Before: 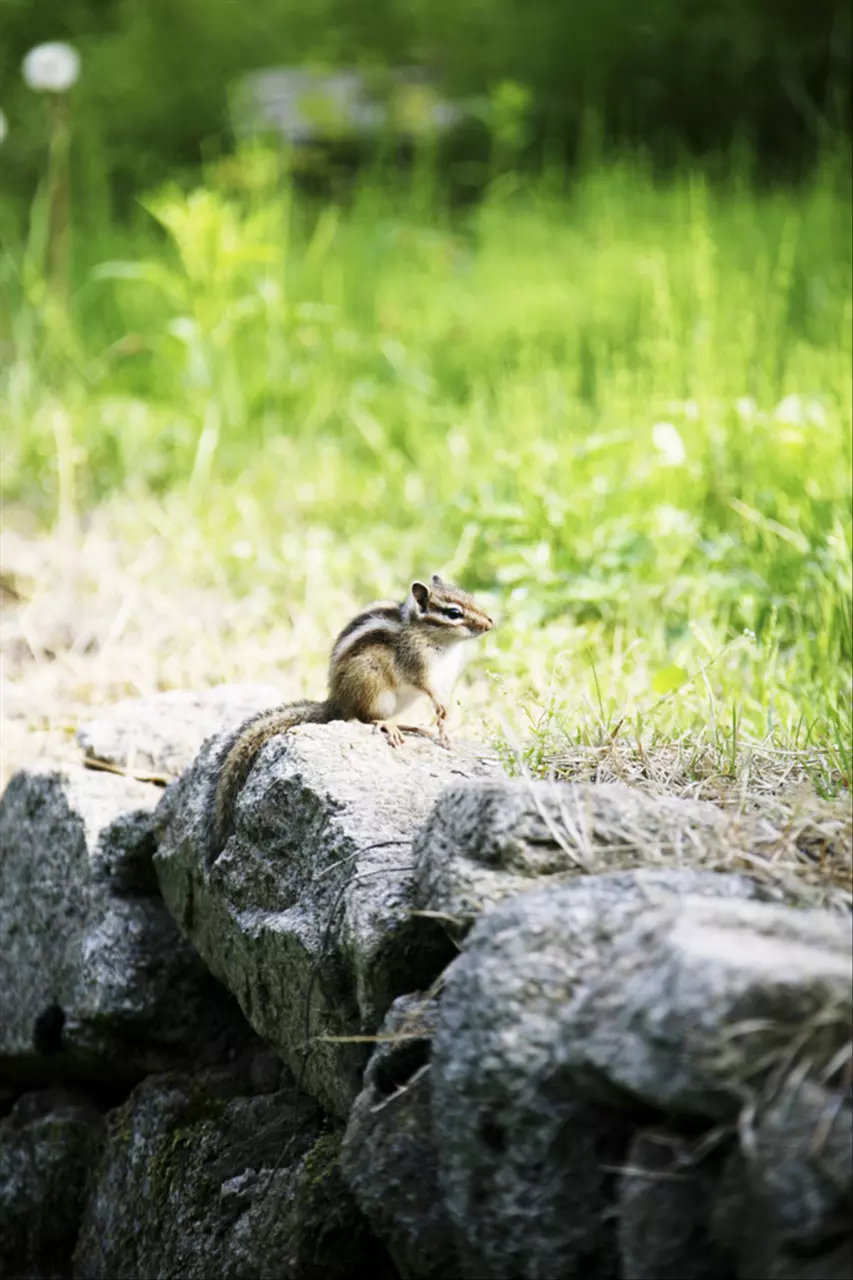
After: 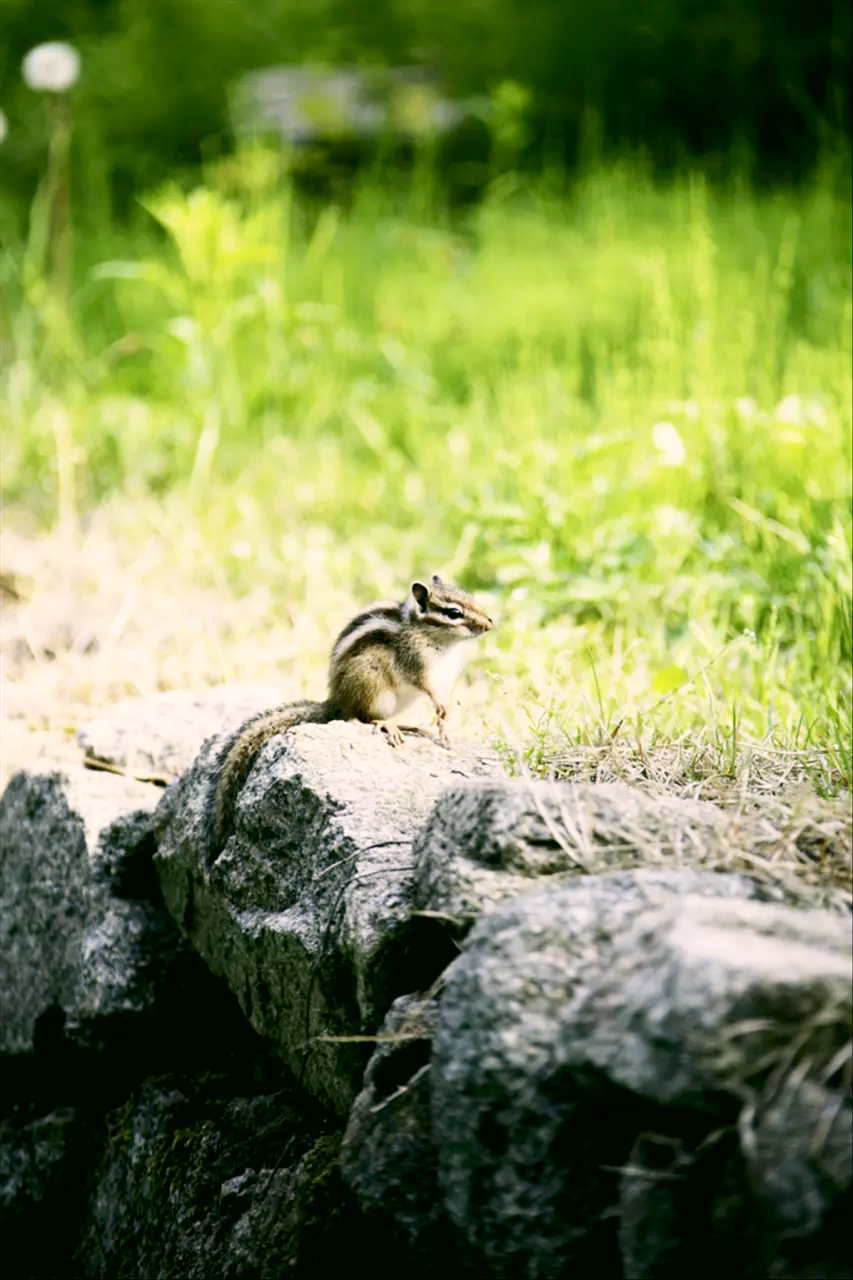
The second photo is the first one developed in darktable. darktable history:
exposure: black level correction 0.009, exposure 0.014 EV, compensate highlight preservation false
tone equalizer: on, module defaults
contrast brightness saturation: contrast 0.14
color correction: highlights a* 4.02, highlights b* 4.98, shadows a* -7.55, shadows b* 4.98
